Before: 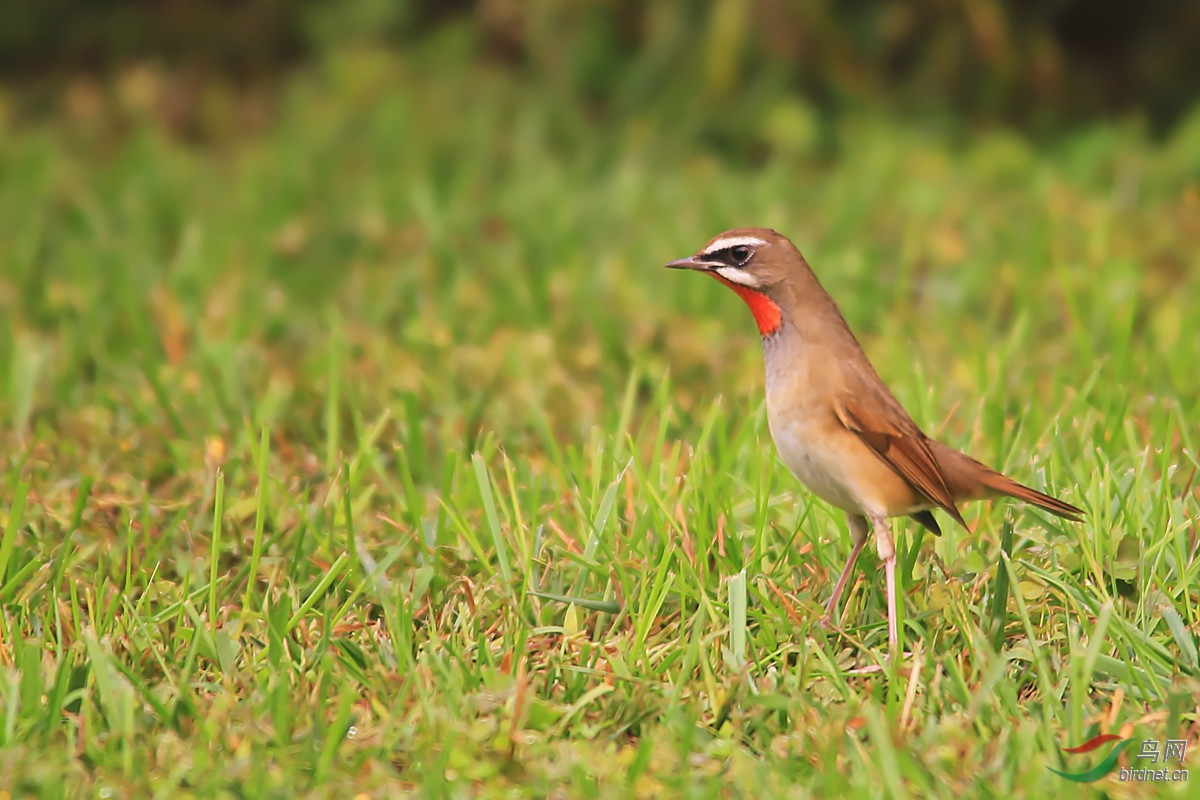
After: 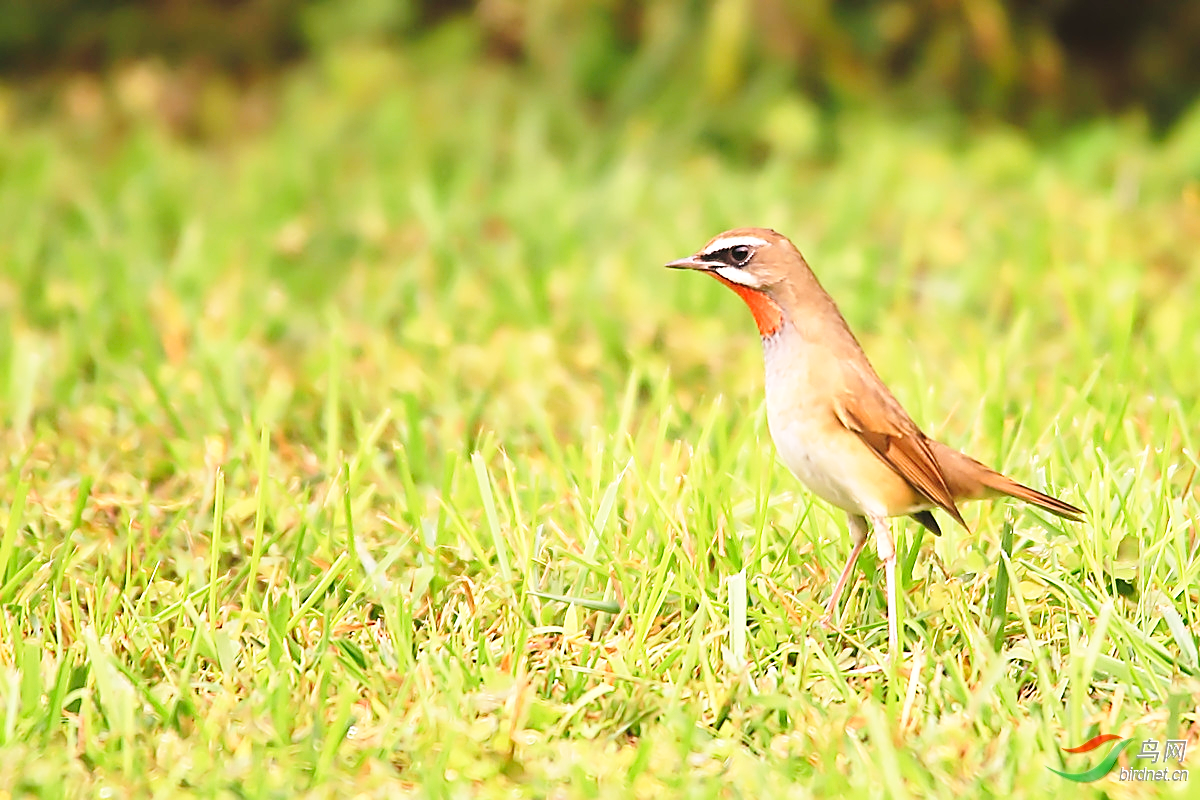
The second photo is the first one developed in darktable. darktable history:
sharpen: on, module defaults
base curve: curves: ch0 [(0, 0) (0.028, 0.03) (0.121, 0.232) (0.46, 0.748) (0.859, 0.968) (1, 1)], preserve colors none
exposure: black level correction 0.001, exposure 0.498 EV, compensate highlight preservation false
